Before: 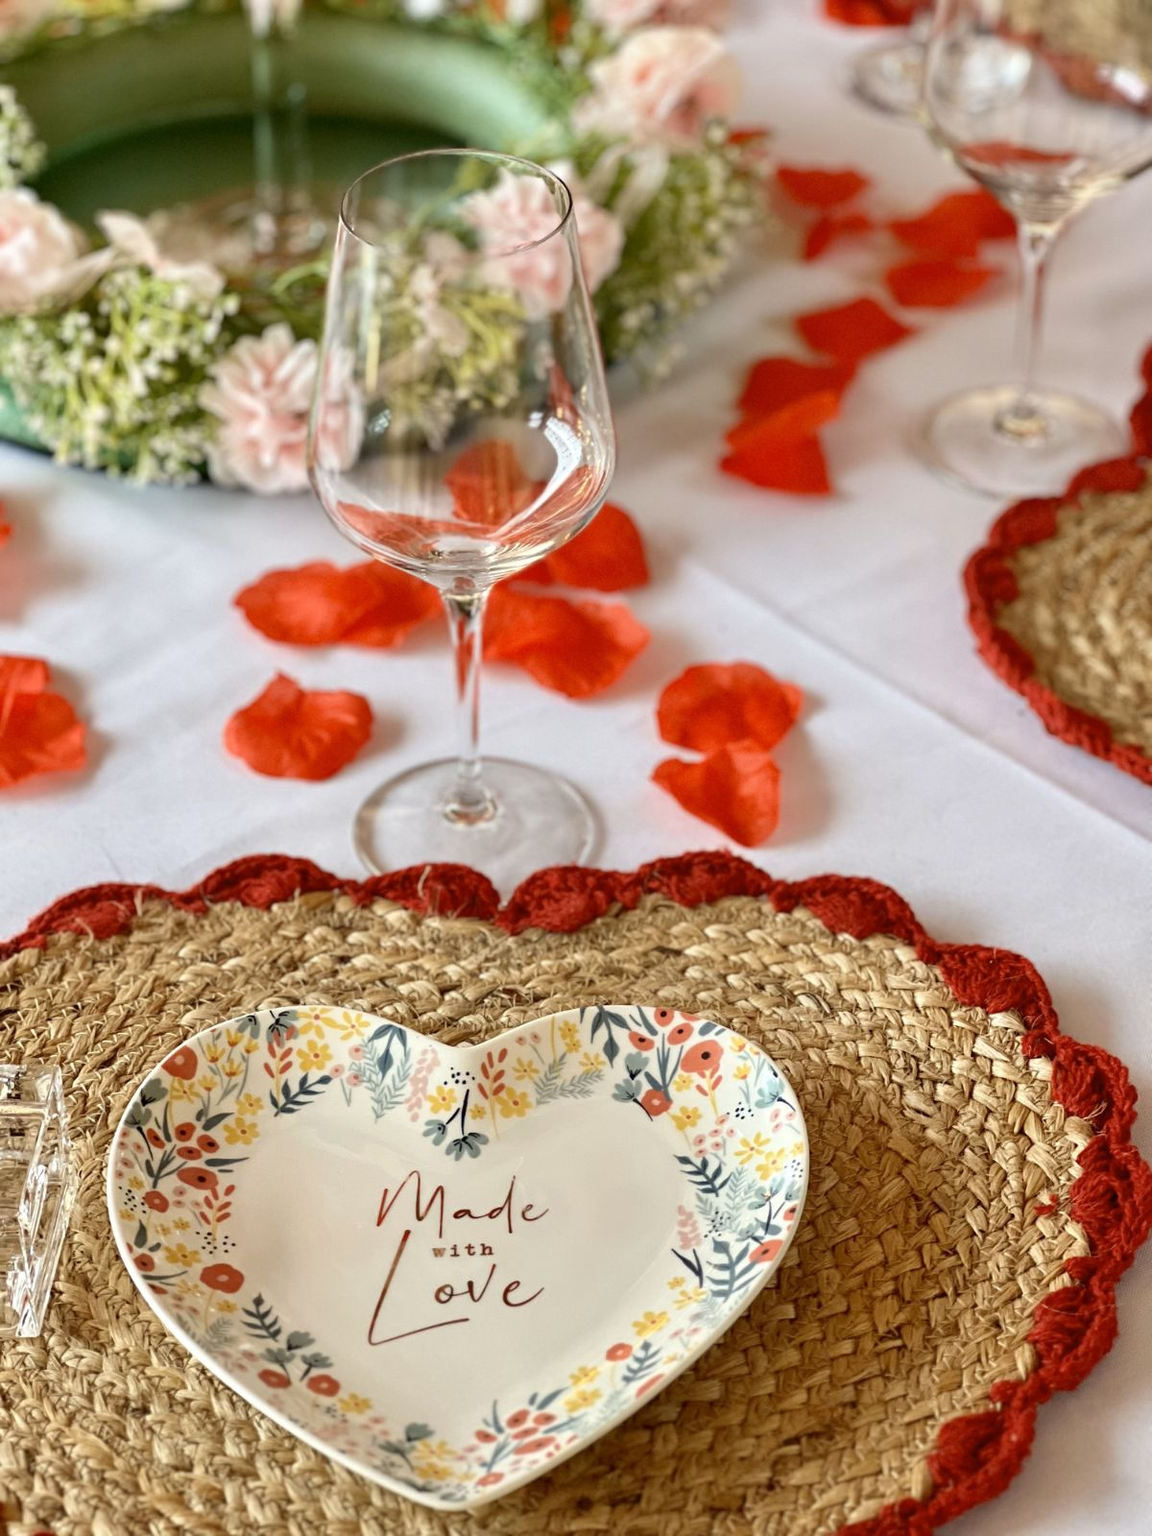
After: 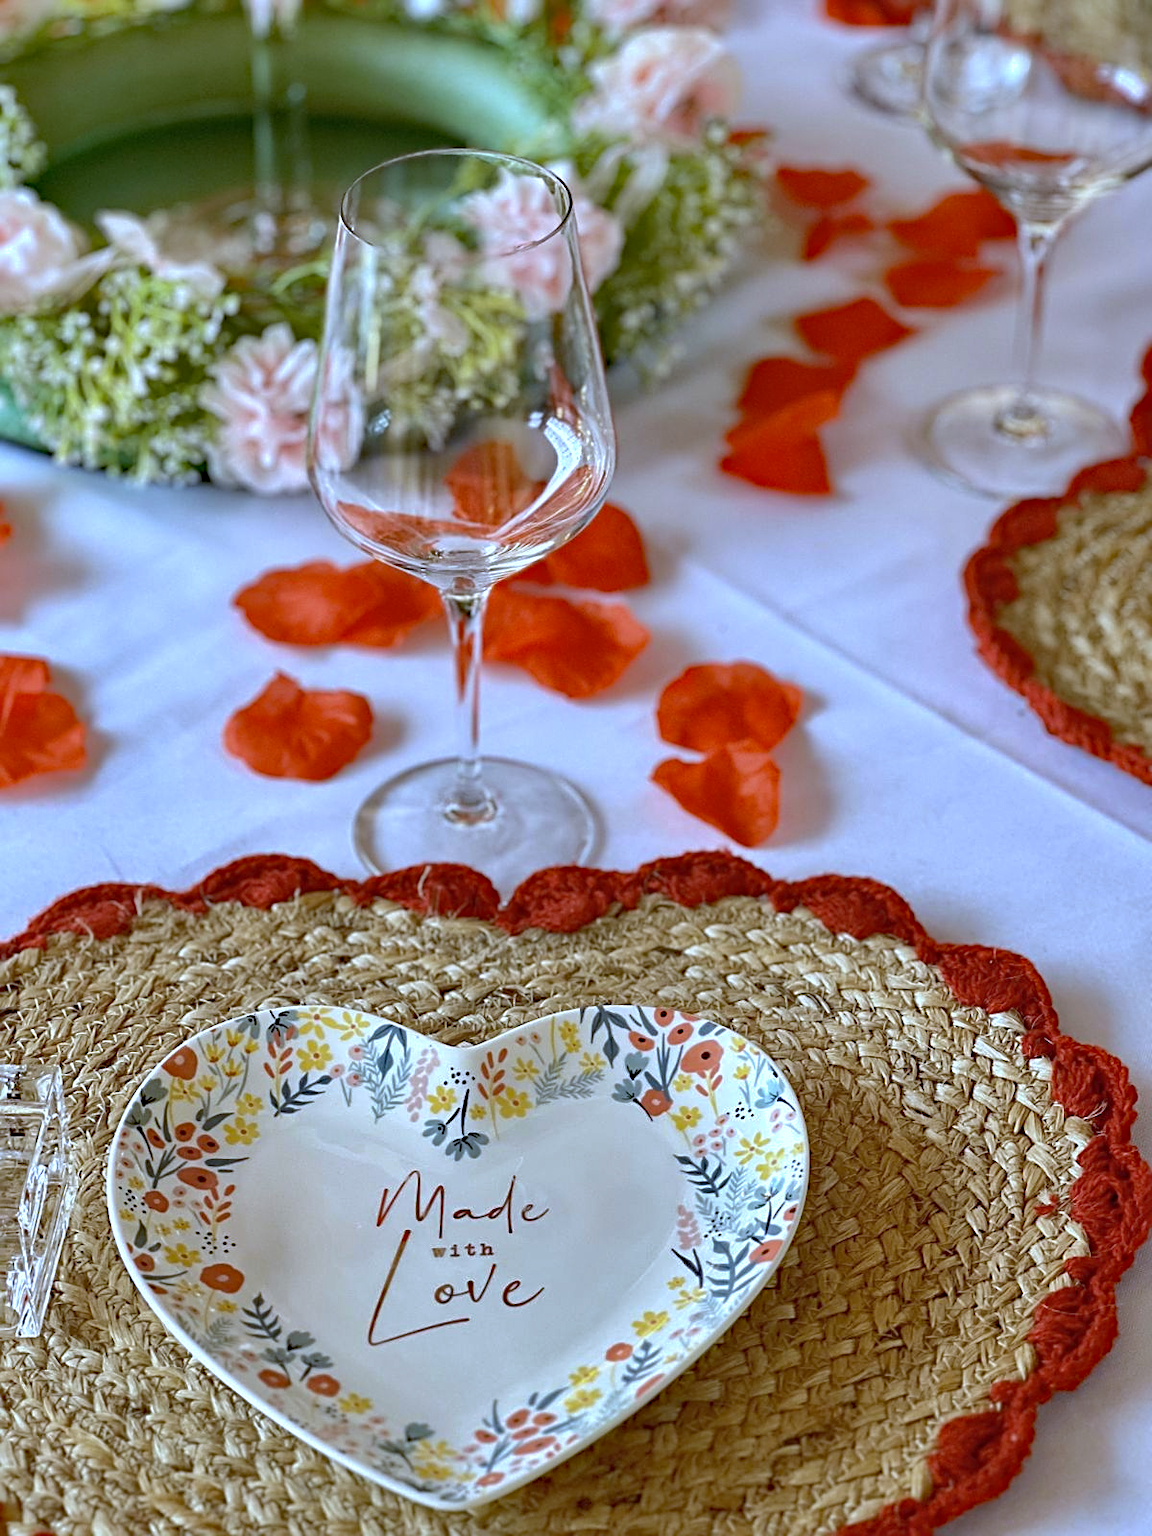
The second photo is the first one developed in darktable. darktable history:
sharpen: on, module defaults
shadows and highlights: on, module defaults
white balance: red 0.871, blue 1.249
haze removal: strength 0.29, distance 0.25, compatibility mode true, adaptive false
